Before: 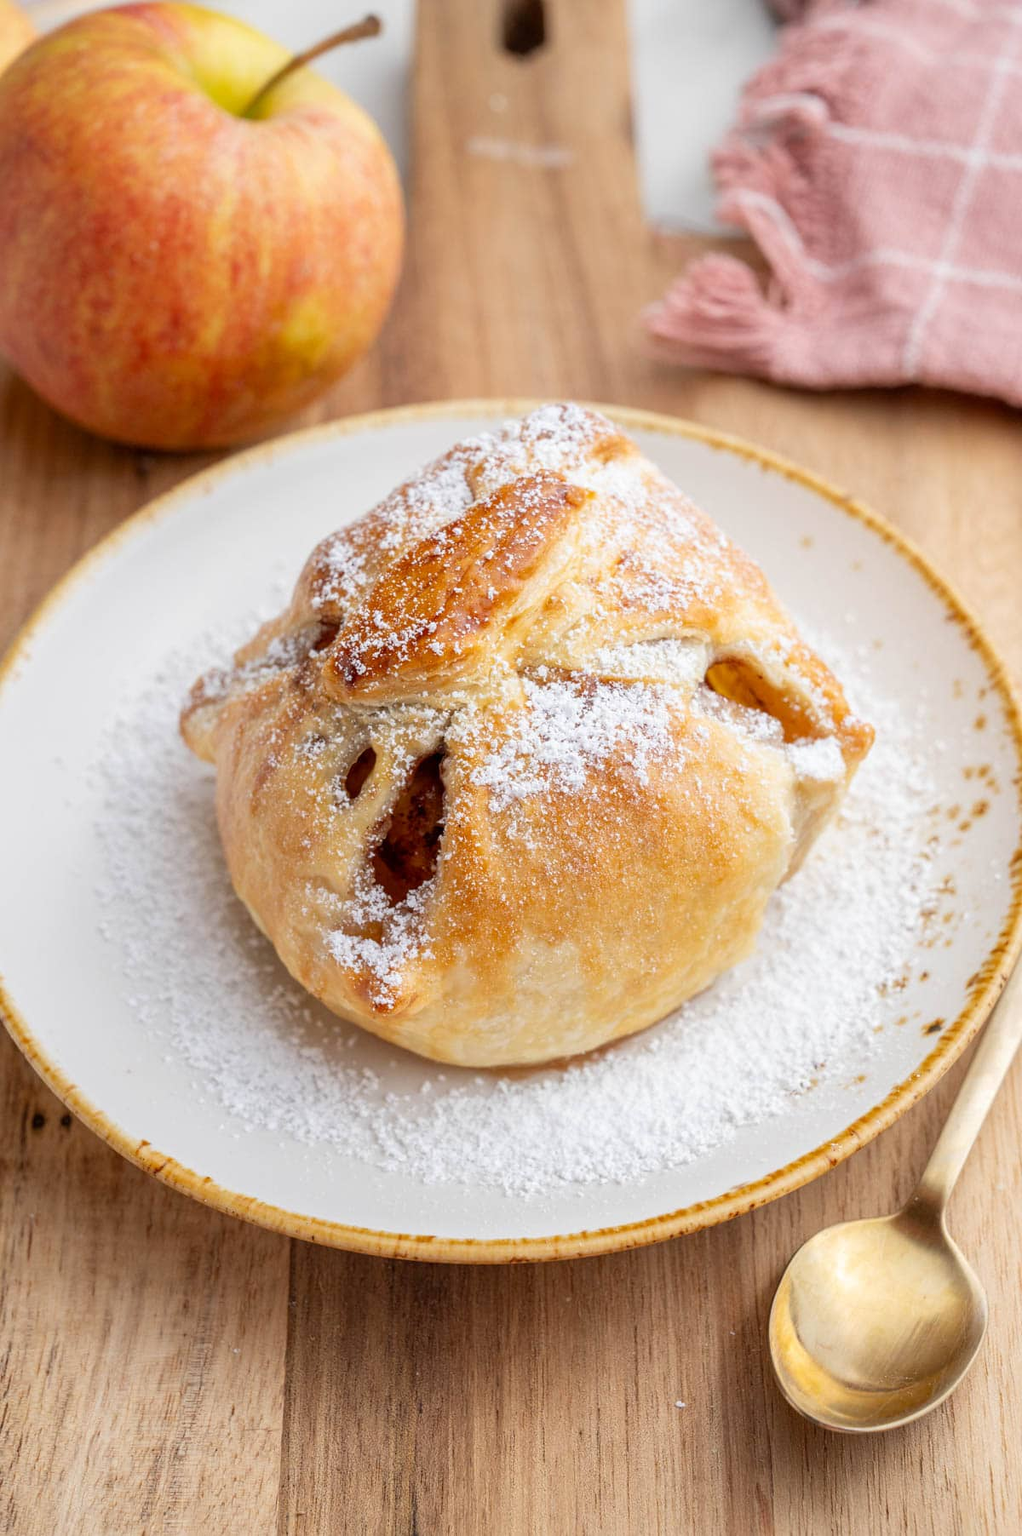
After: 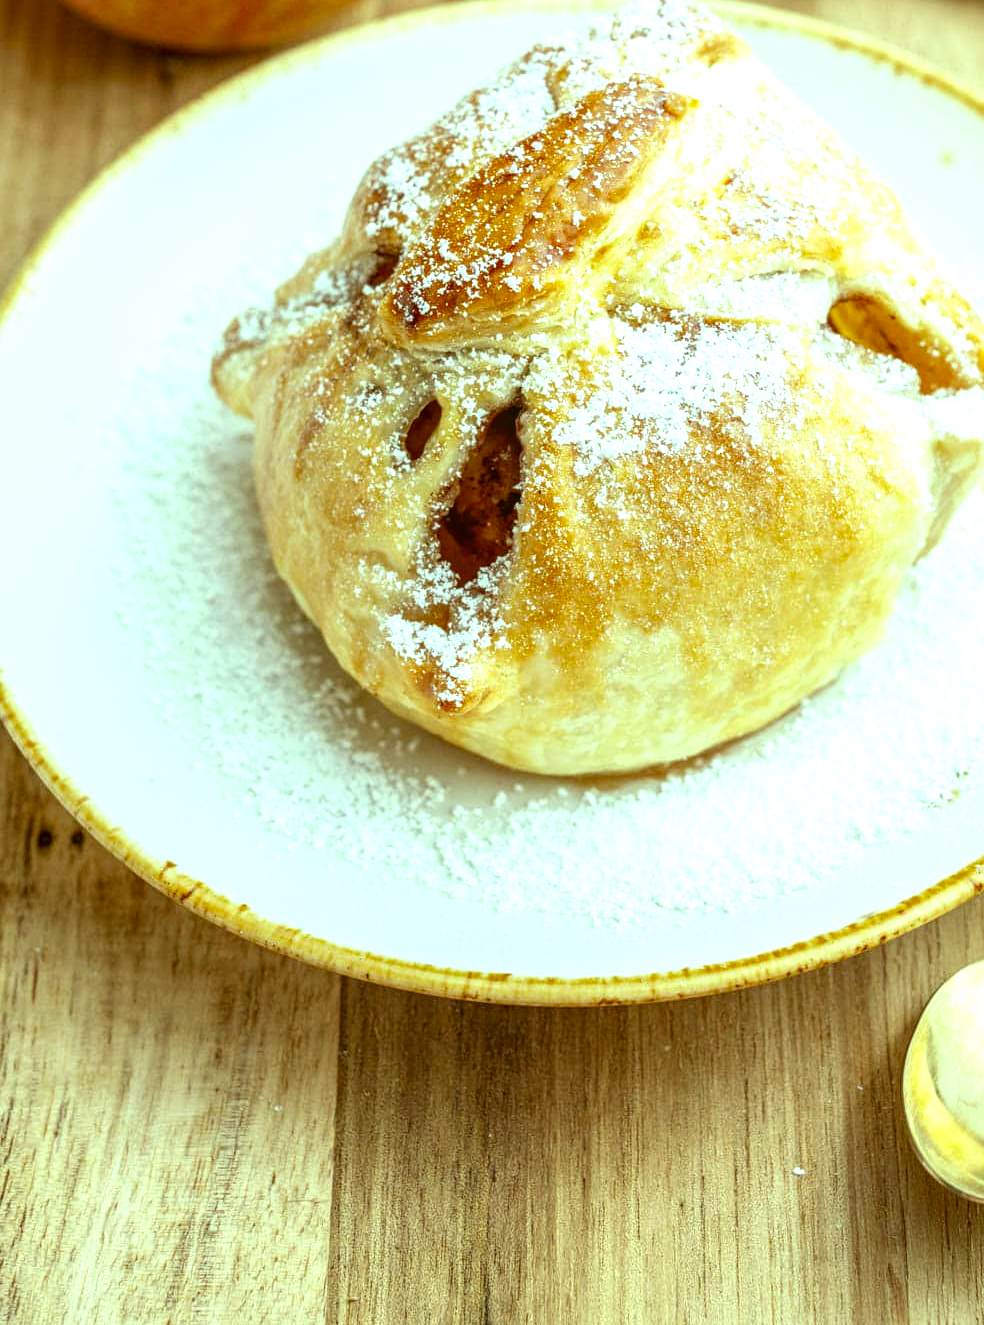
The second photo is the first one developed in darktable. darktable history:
crop: top 26.531%, right 17.959%
color balance: mode lift, gamma, gain (sRGB), lift [0.997, 0.979, 1.021, 1.011], gamma [1, 1.084, 0.916, 0.998], gain [1, 0.87, 1.13, 1.101], contrast 4.55%, contrast fulcrum 38.24%, output saturation 104.09%
exposure: black level correction 0, exposure 0.5 EV, compensate highlight preservation false
local contrast: on, module defaults
color correction: highlights a* -1.43, highlights b* 10.12, shadows a* 0.395, shadows b* 19.35
